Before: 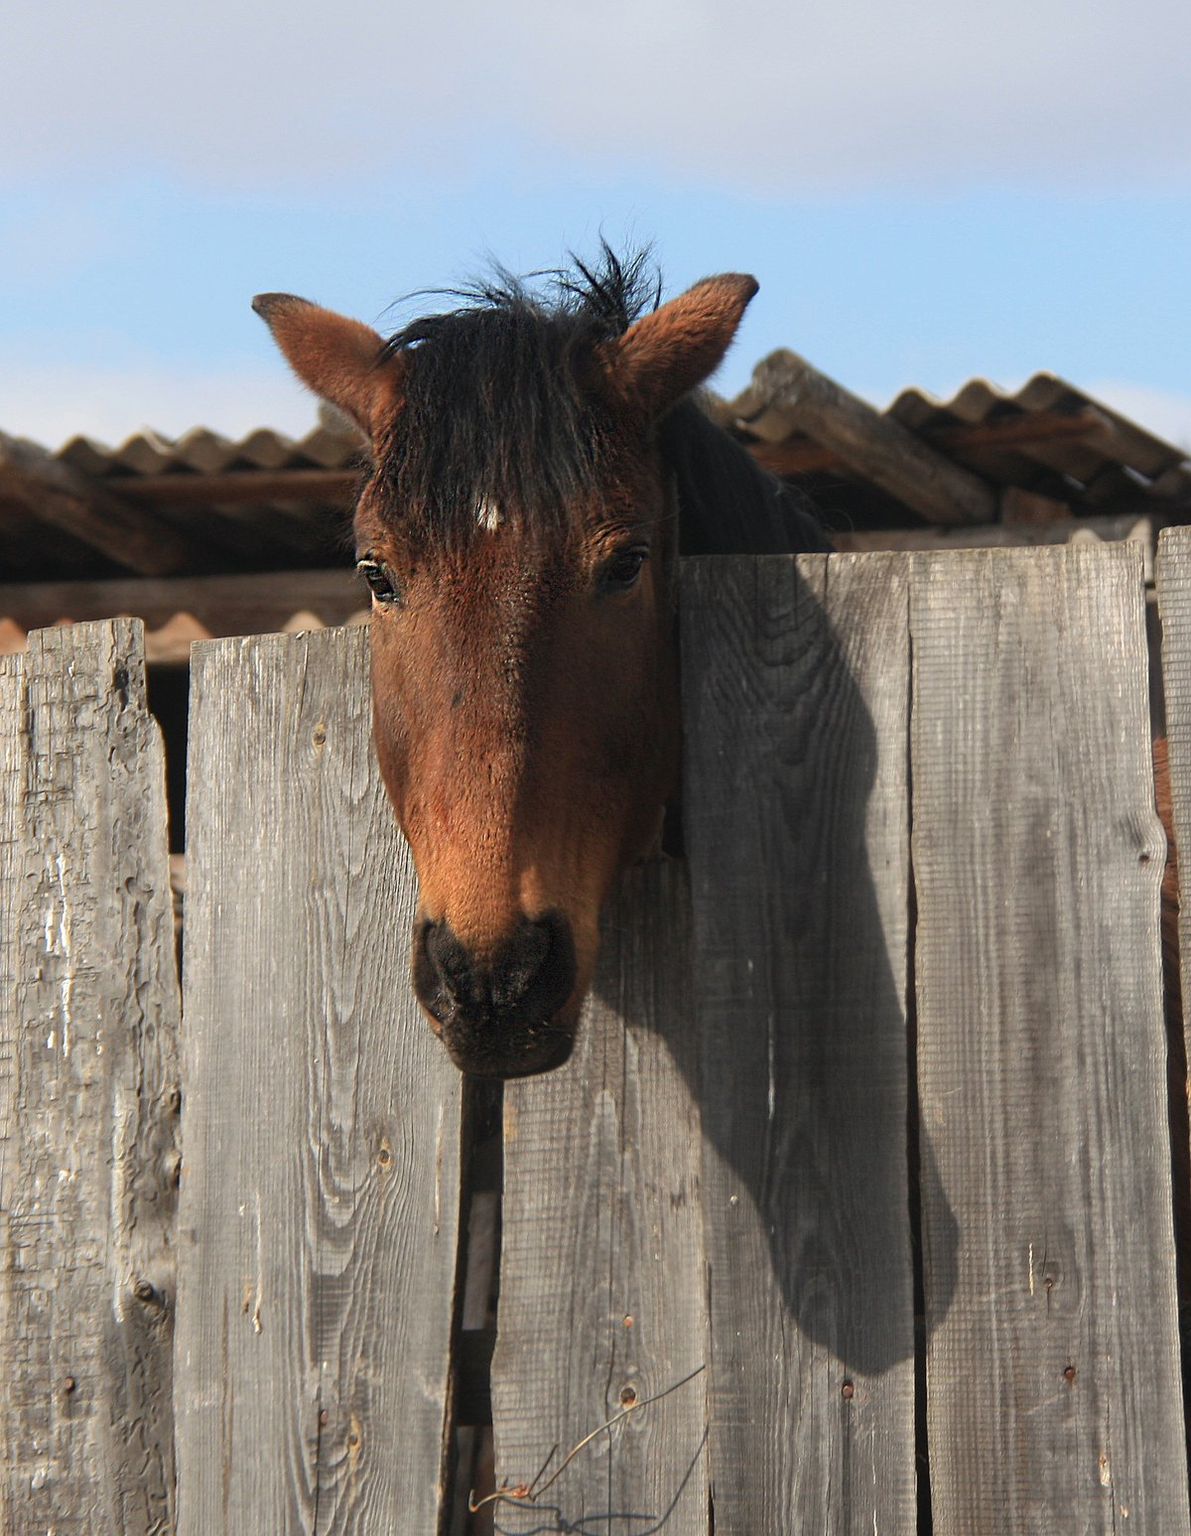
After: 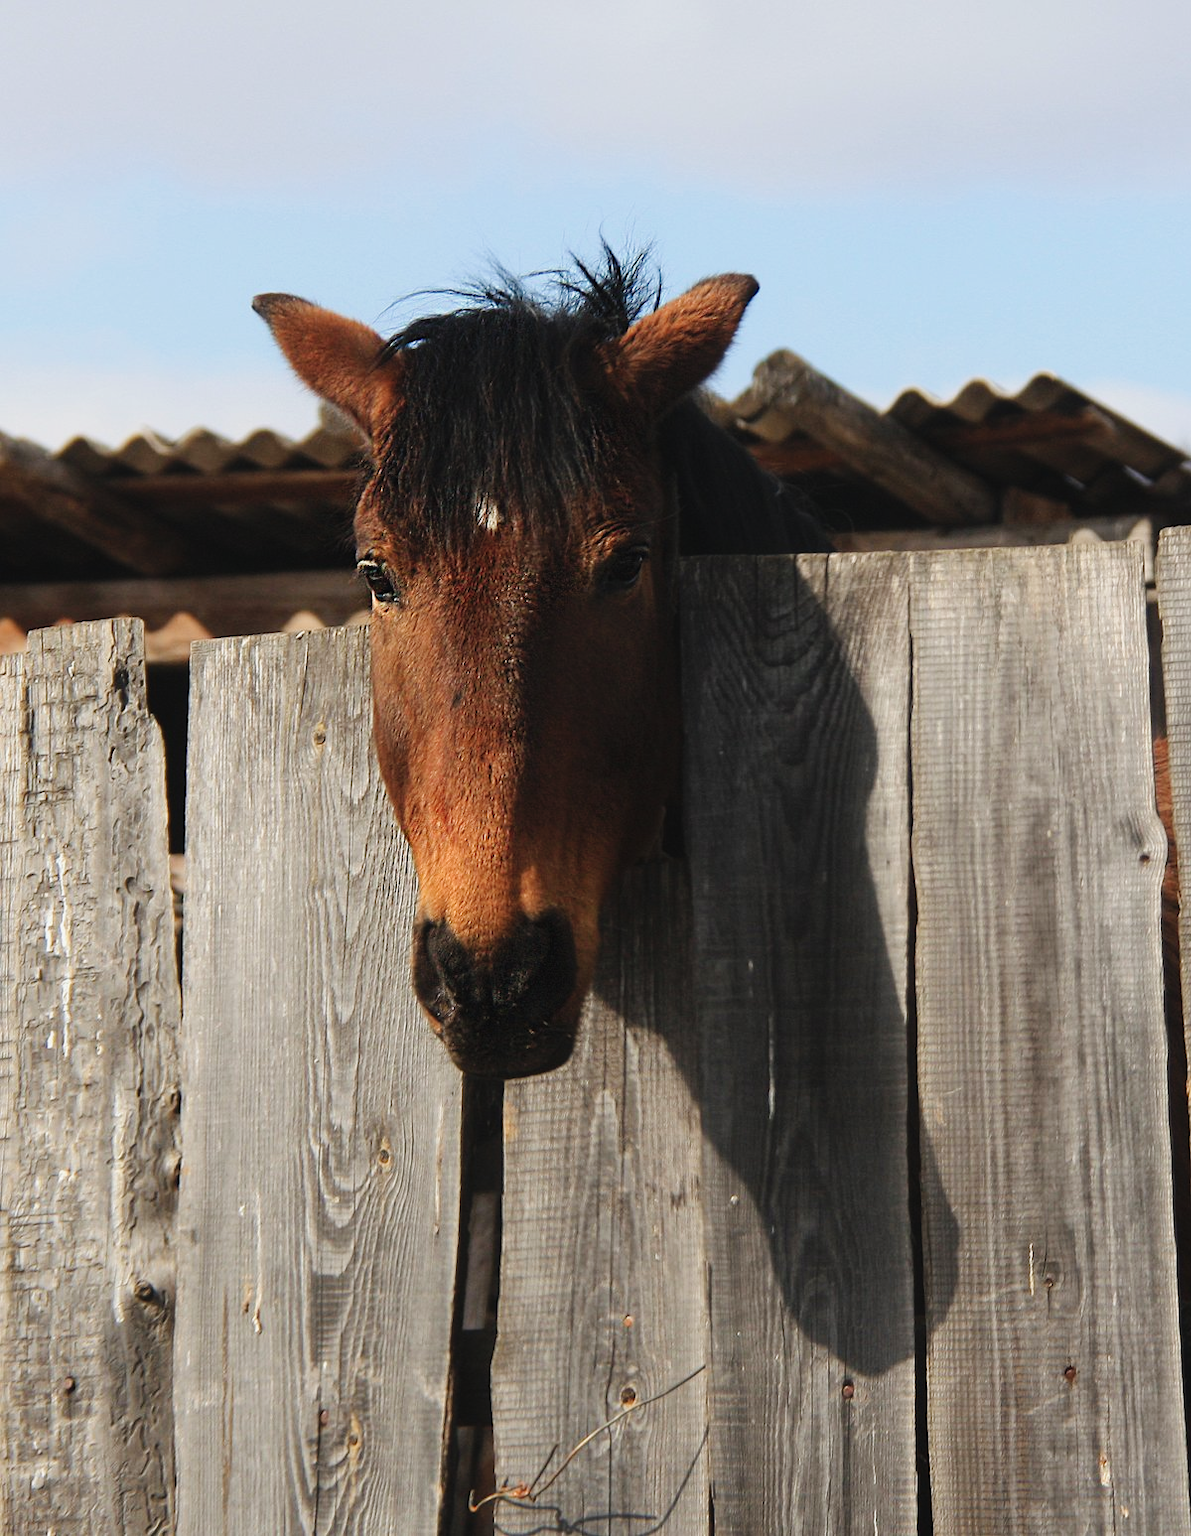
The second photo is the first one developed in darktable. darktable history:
tone curve: curves: ch0 [(0, 0.021) (0.049, 0.044) (0.158, 0.113) (0.351, 0.331) (0.485, 0.505) (0.656, 0.696) (0.868, 0.887) (1, 0.969)]; ch1 [(0, 0) (0.322, 0.328) (0.434, 0.438) (0.473, 0.477) (0.502, 0.503) (0.522, 0.526) (0.564, 0.591) (0.602, 0.632) (0.677, 0.701) (0.859, 0.885) (1, 1)]; ch2 [(0, 0) (0.33, 0.301) (0.452, 0.434) (0.502, 0.505) (0.535, 0.554) (0.565, 0.598) (0.618, 0.629) (1, 1)], preserve colors none
